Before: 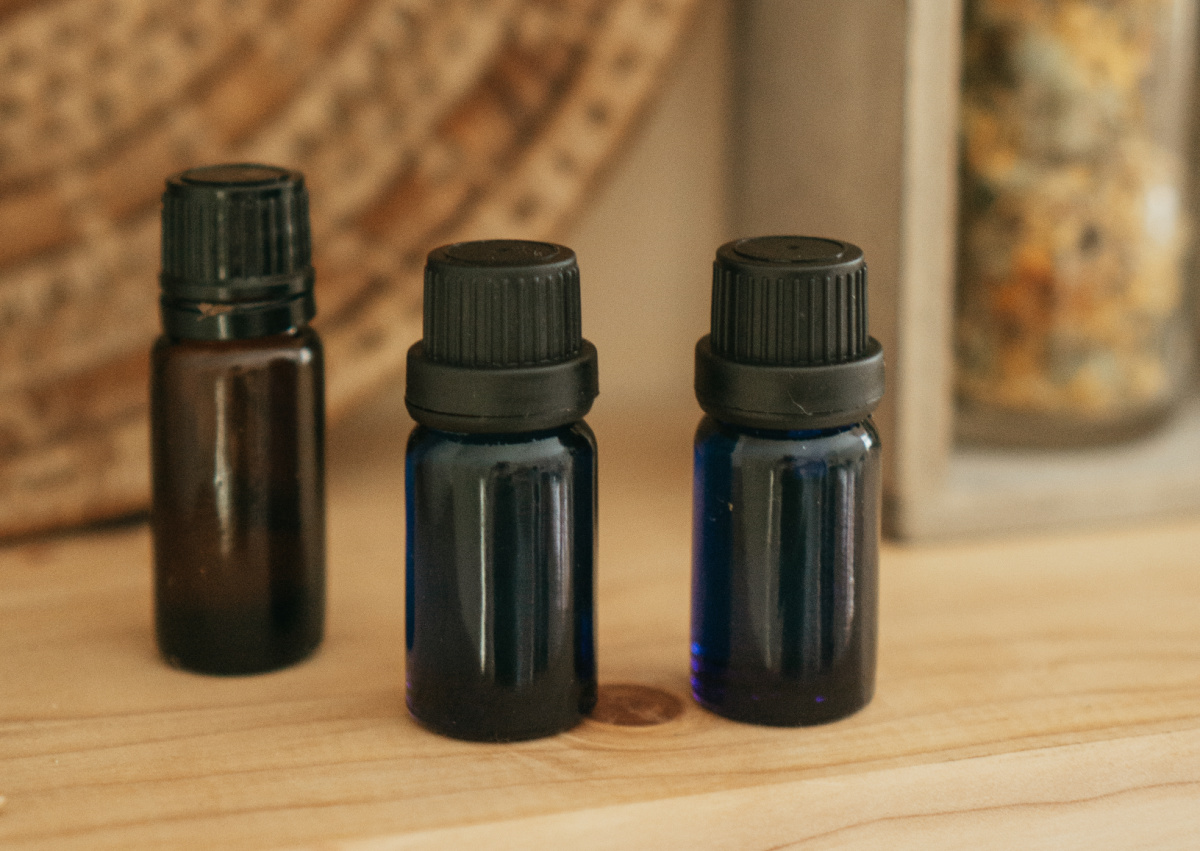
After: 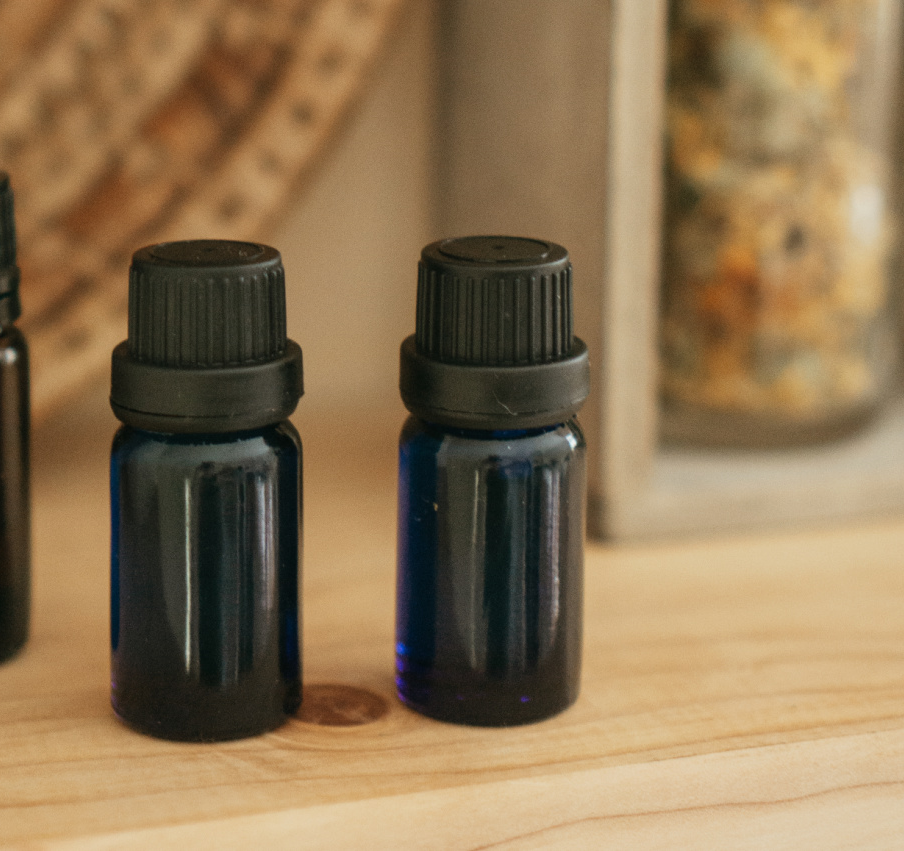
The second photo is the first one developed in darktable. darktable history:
tone equalizer: -8 EV 0.06 EV, smoothing diameter 25%, edges refinement/feathering 10, preserve details guided filter
crop and rotate: left 24.6%
